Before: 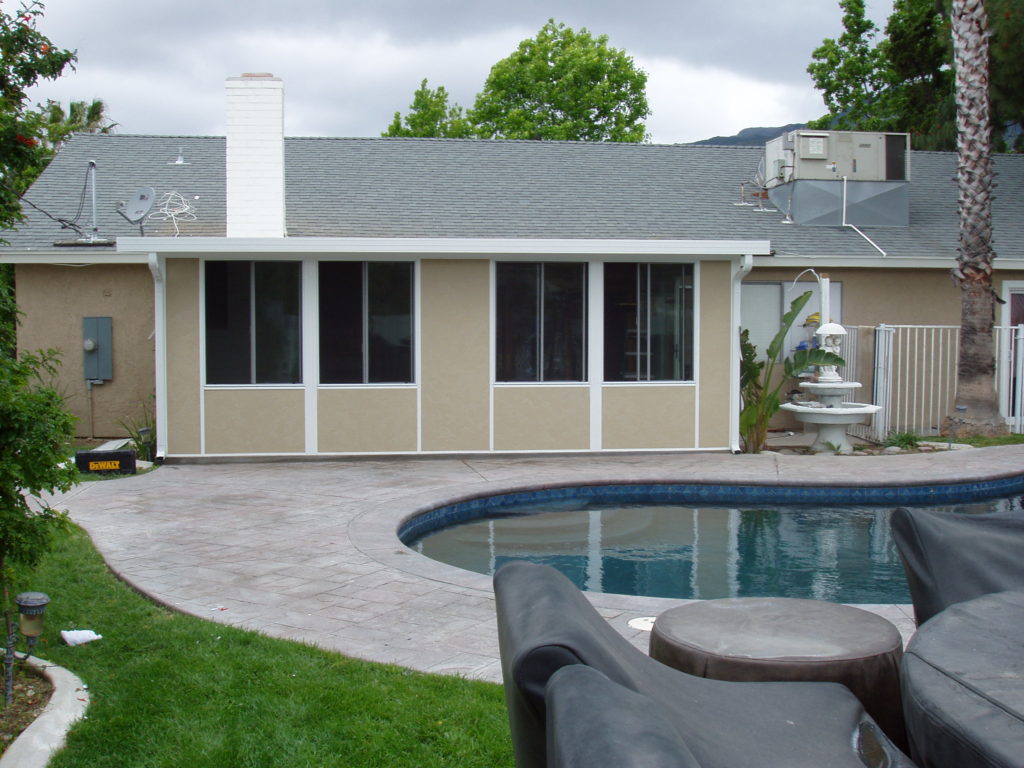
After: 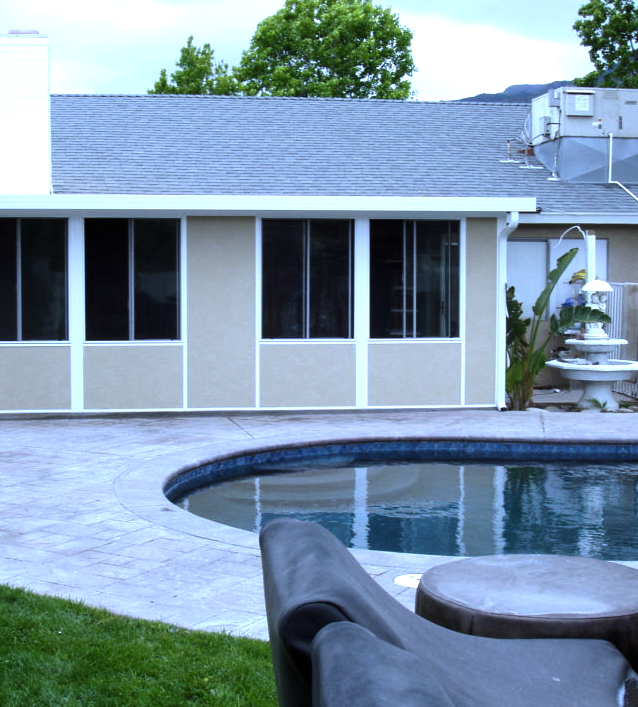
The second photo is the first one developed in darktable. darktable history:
crop and rotate: left 22.918%, top 5.629%, right 14.711%, bottom 2.247%
levels: mode automatic, black 0.023%, white 99.97%, levels [0.062, 0.494, 0.925]
white balance: red 0.871, blue 1.249
tone equalizer: -8 EV -0.75 EV, -7 EV -0.7 EV, -6 EV -0.6 EV, -5 EV -0.4 EV, -3 EV 0.4 EV, -2 EV 0.6 EV, -1 EV 0.7 EV, +0 EV 0.75 EV, edges refinement/feathering 500, mask exposure compensation -1.57 EV, preserve details no
rgb levels: preserve colors max RGB
